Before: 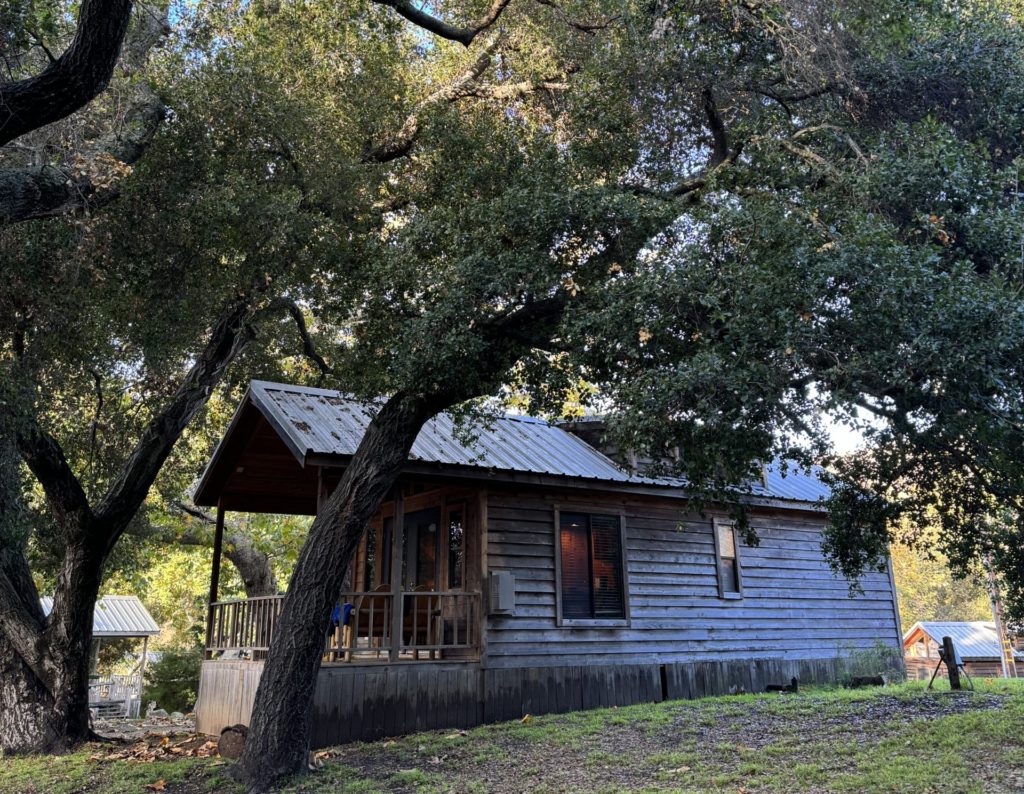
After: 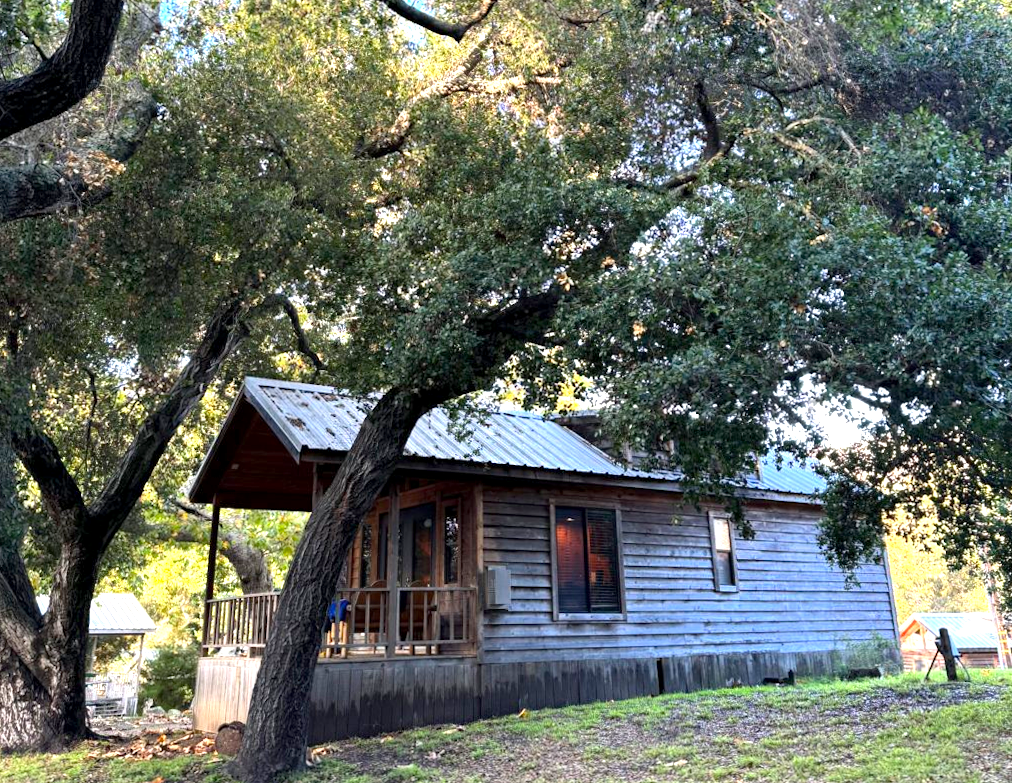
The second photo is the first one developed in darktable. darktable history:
rotate and perspective: rotation -0.45°, automatic cropping original format, crop left 0.008, crop right 0.992, crop top 0.012, crop bottom 0.988
exposure: black level correction 0.001, exposure 1.129 EV, compensate exposure bias true, compensate highlight preservation false
